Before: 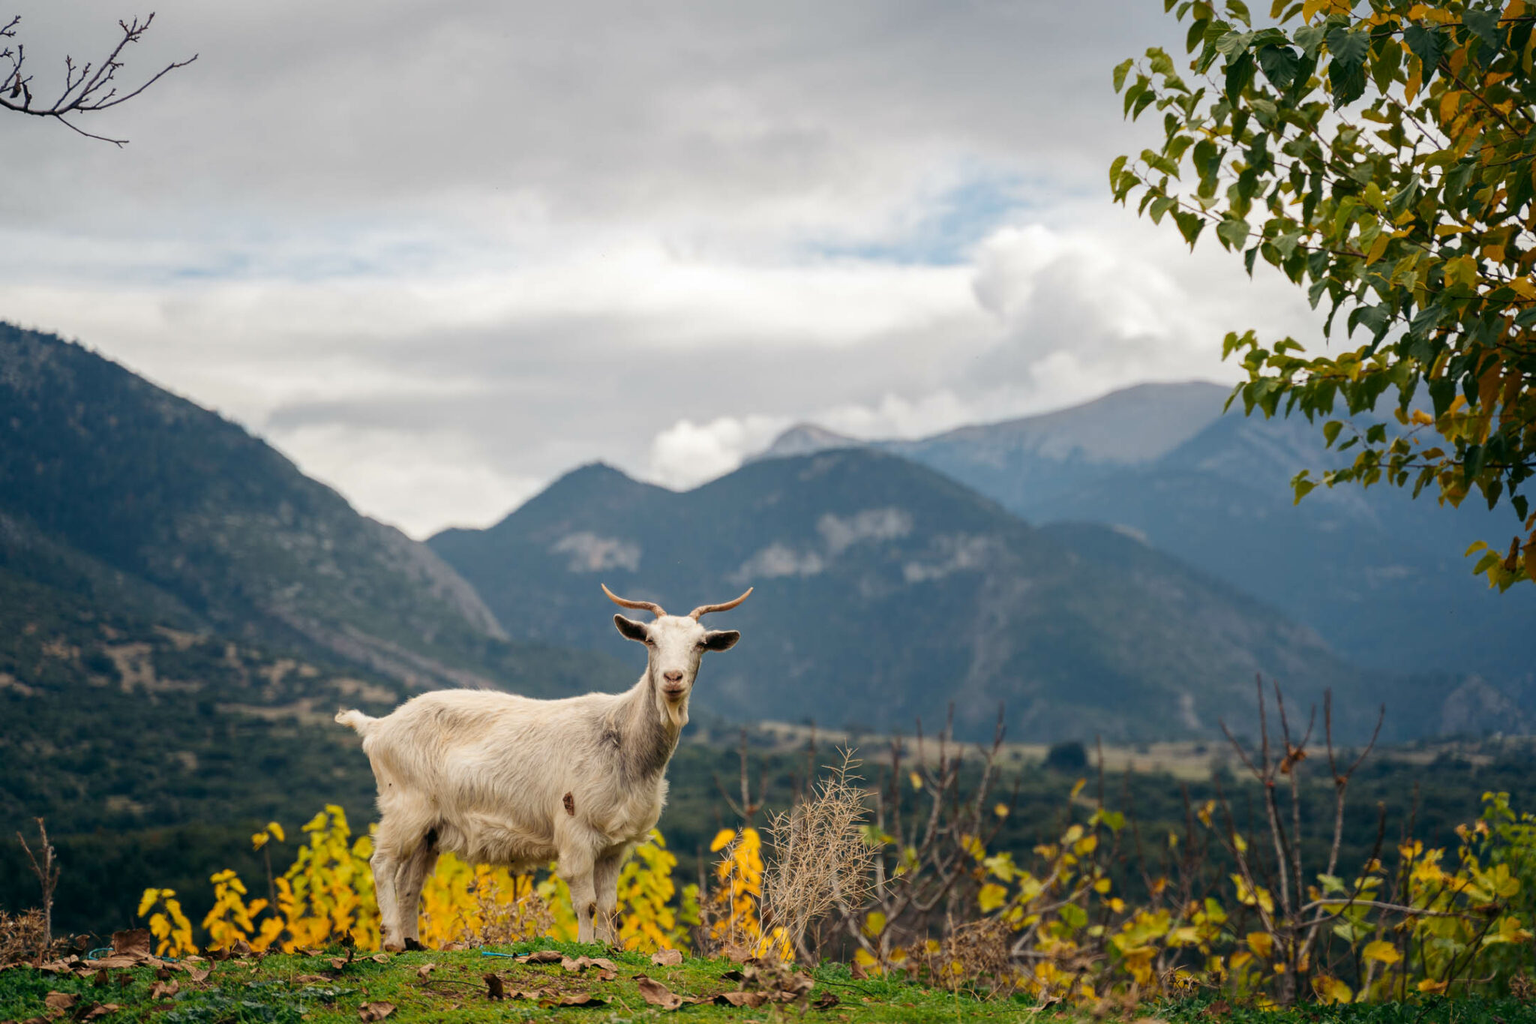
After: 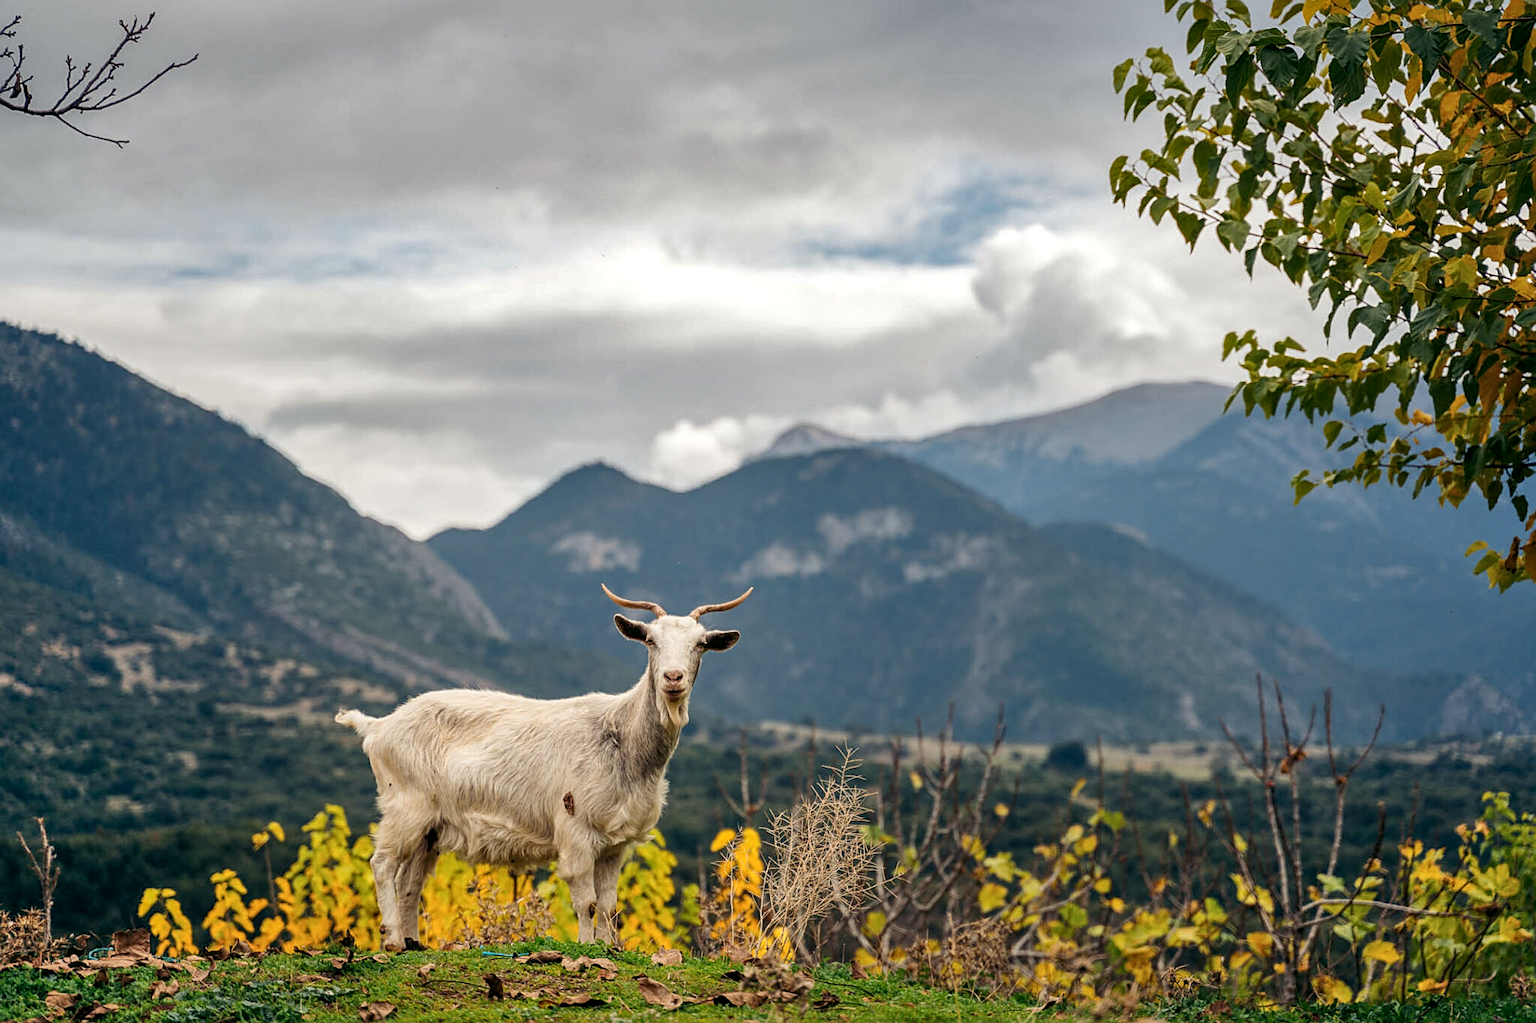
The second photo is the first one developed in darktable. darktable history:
local contrast: on, module defaults
shadows and highlights: white point adjustment 0.063, soften with gaussian
sharpen: on, module defaults
